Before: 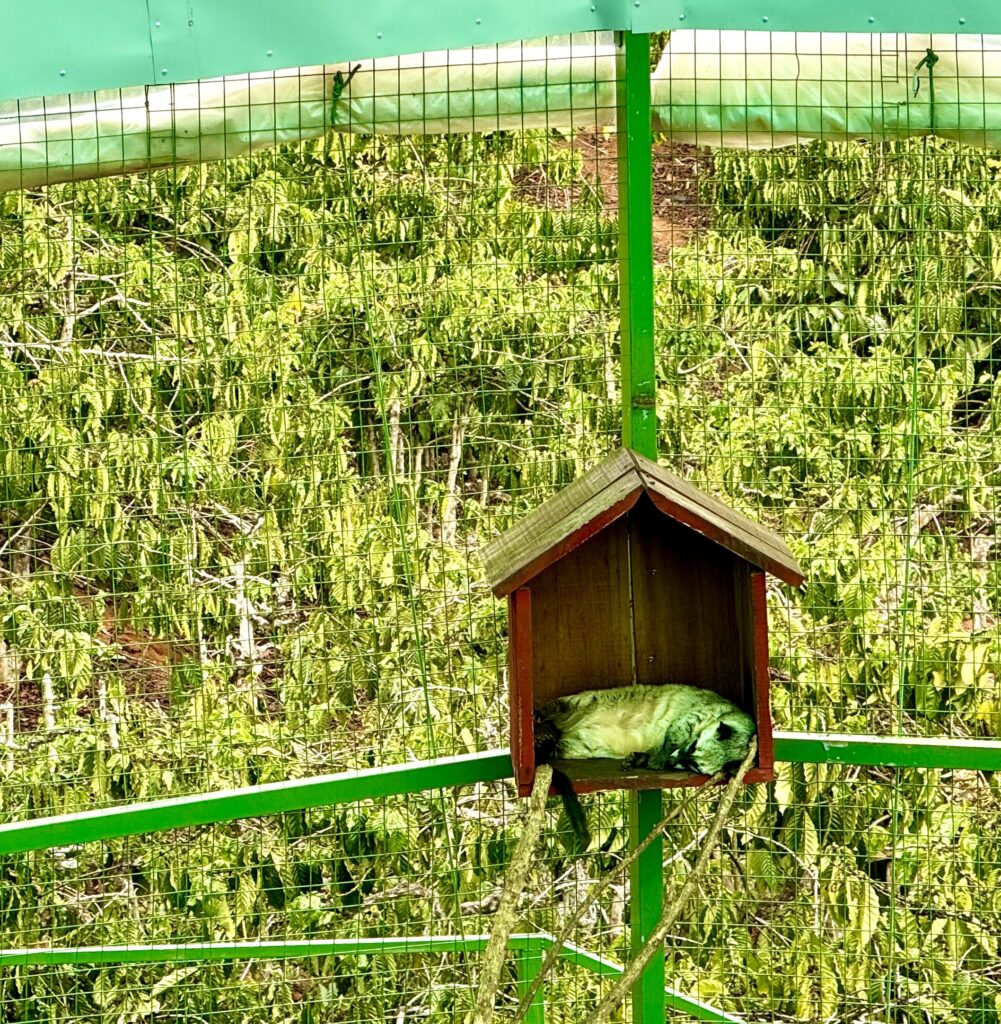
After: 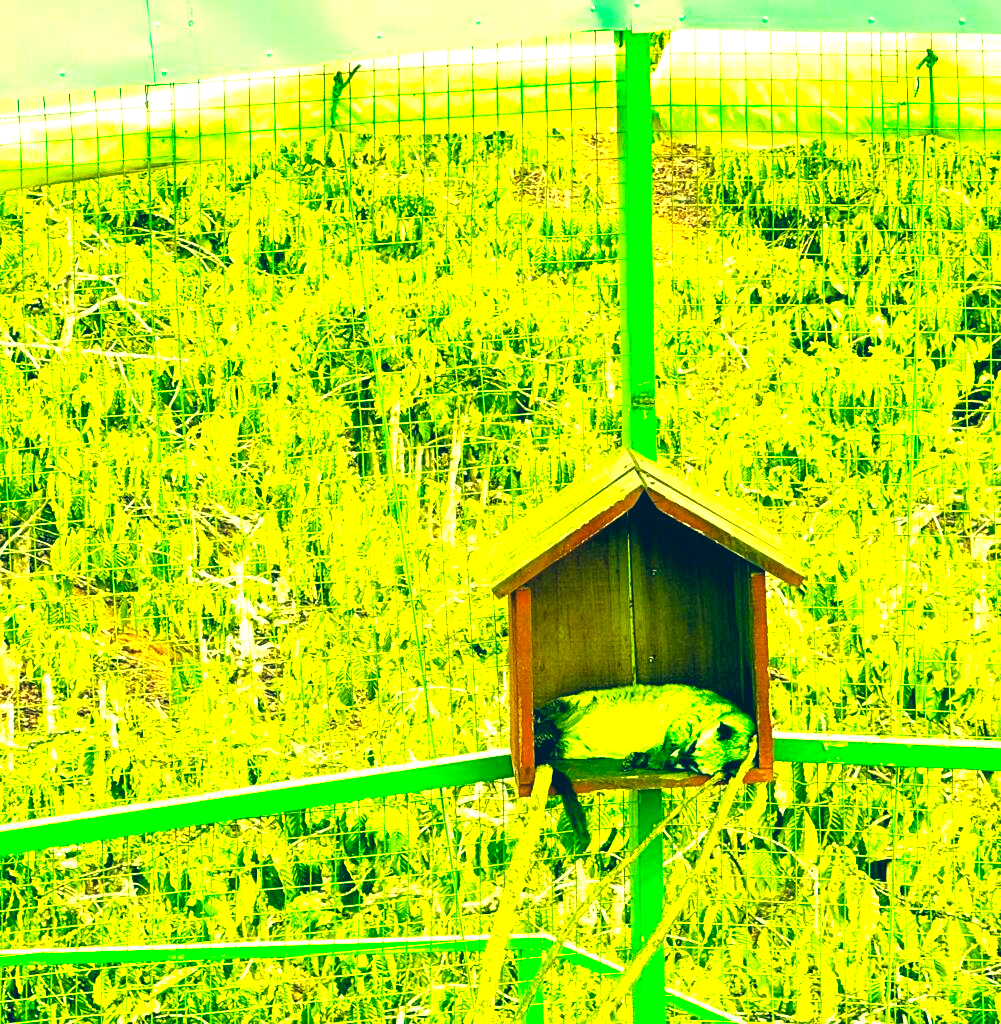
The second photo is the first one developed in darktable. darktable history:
color correction: highlights a* -15.58, highlights b* 40, shadows a* -40, shadows b* -26.18
base curve: exposure shift 0, preserve colors none
exposure: black level correction 0, exposure 2.088 EV, compensate exposure bias true, compensate highlight preservation false
